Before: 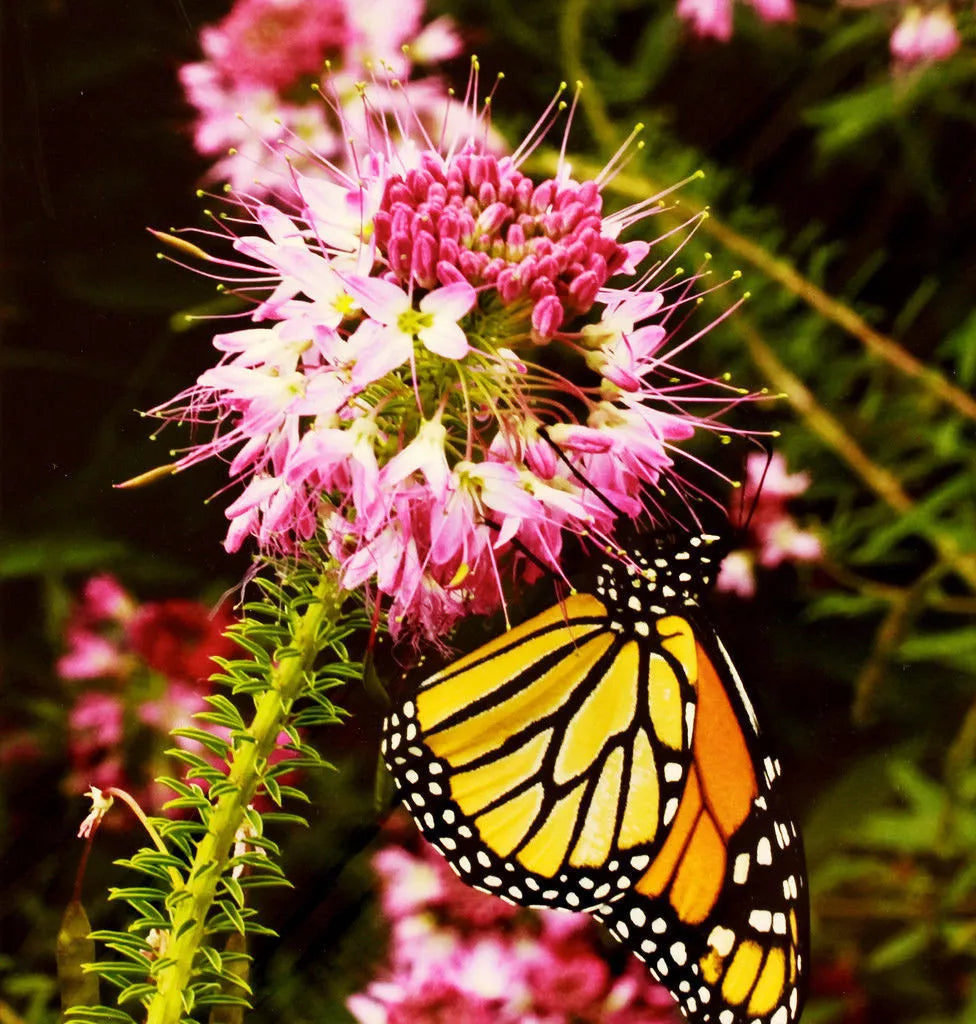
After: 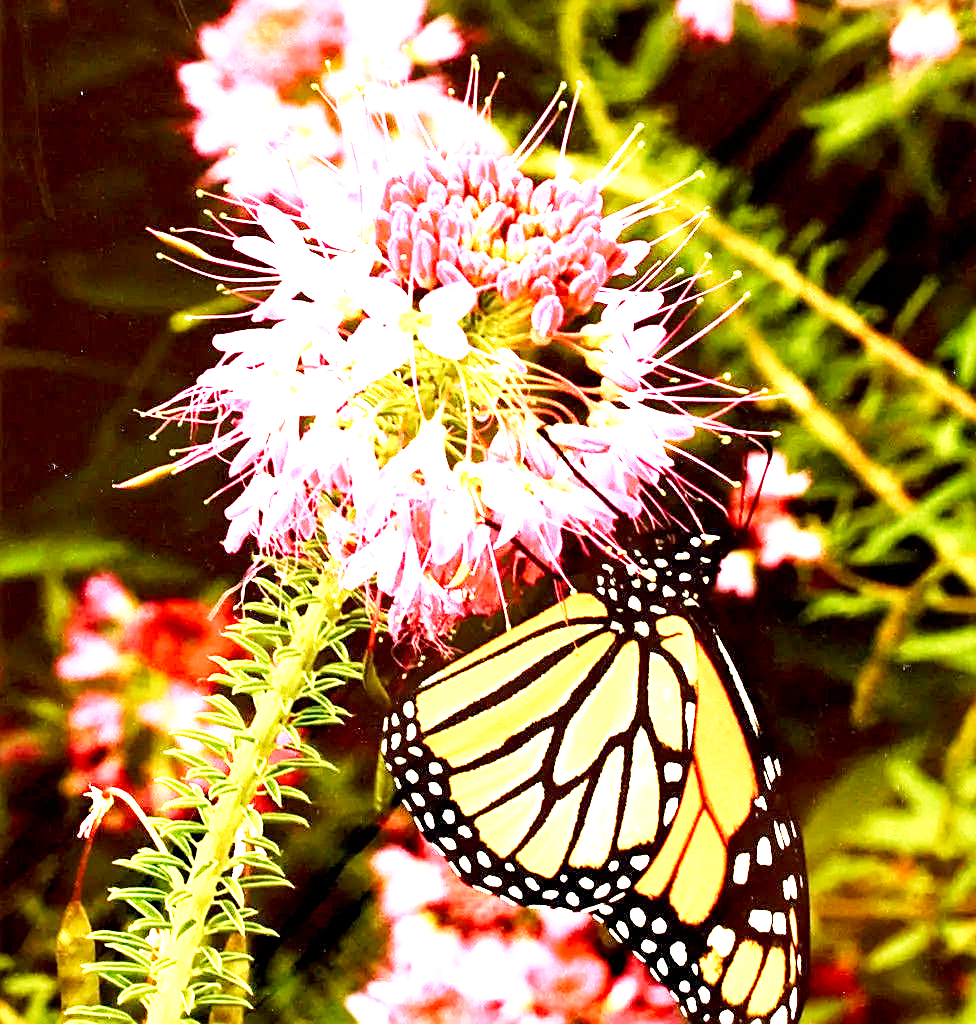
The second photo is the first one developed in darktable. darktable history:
sharpen: on, module defaults
exposure: black level correction 0.001, exposure 1.799 EV, compensate highlight preservation false
base curve: curves: ch0 [(0, 0) (0.005, 0.002) (0.15, 0.3) (0.4, 0.7) (0.75, 0.95) (1, 1)], preserve colors none
